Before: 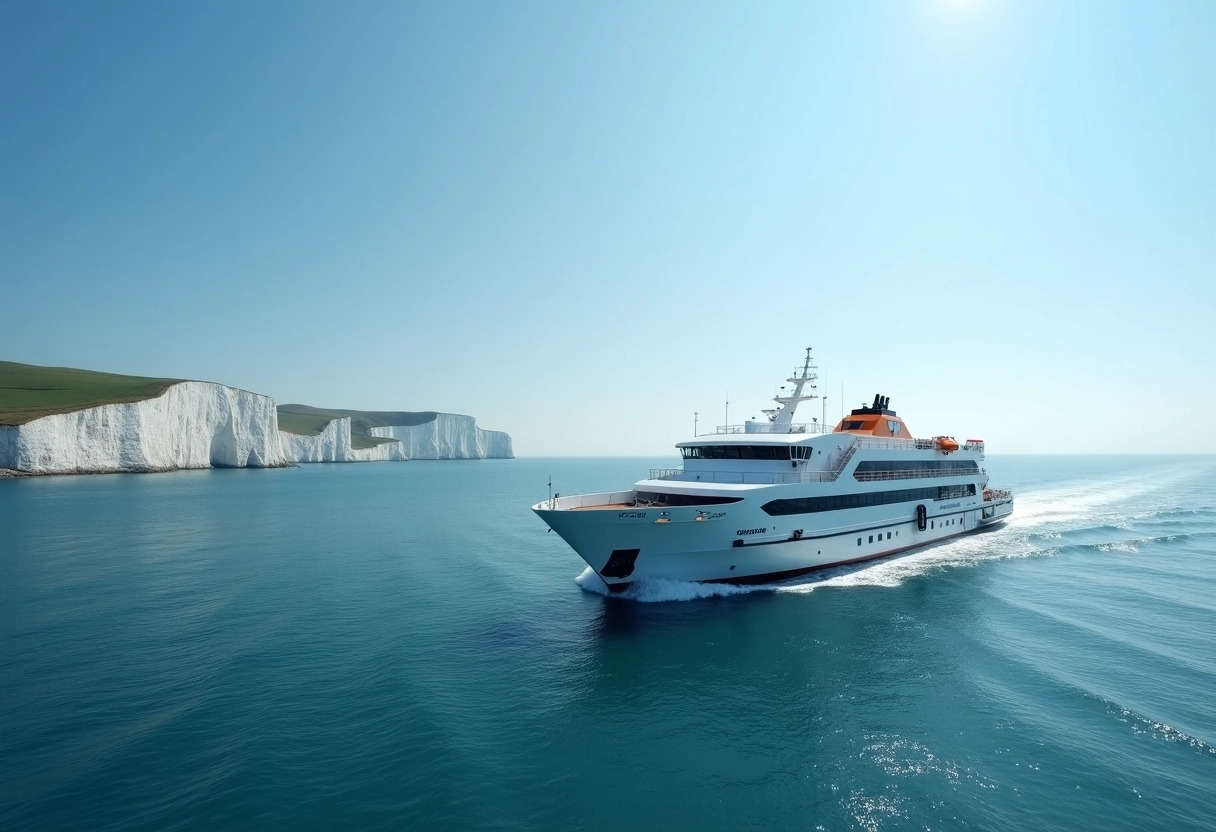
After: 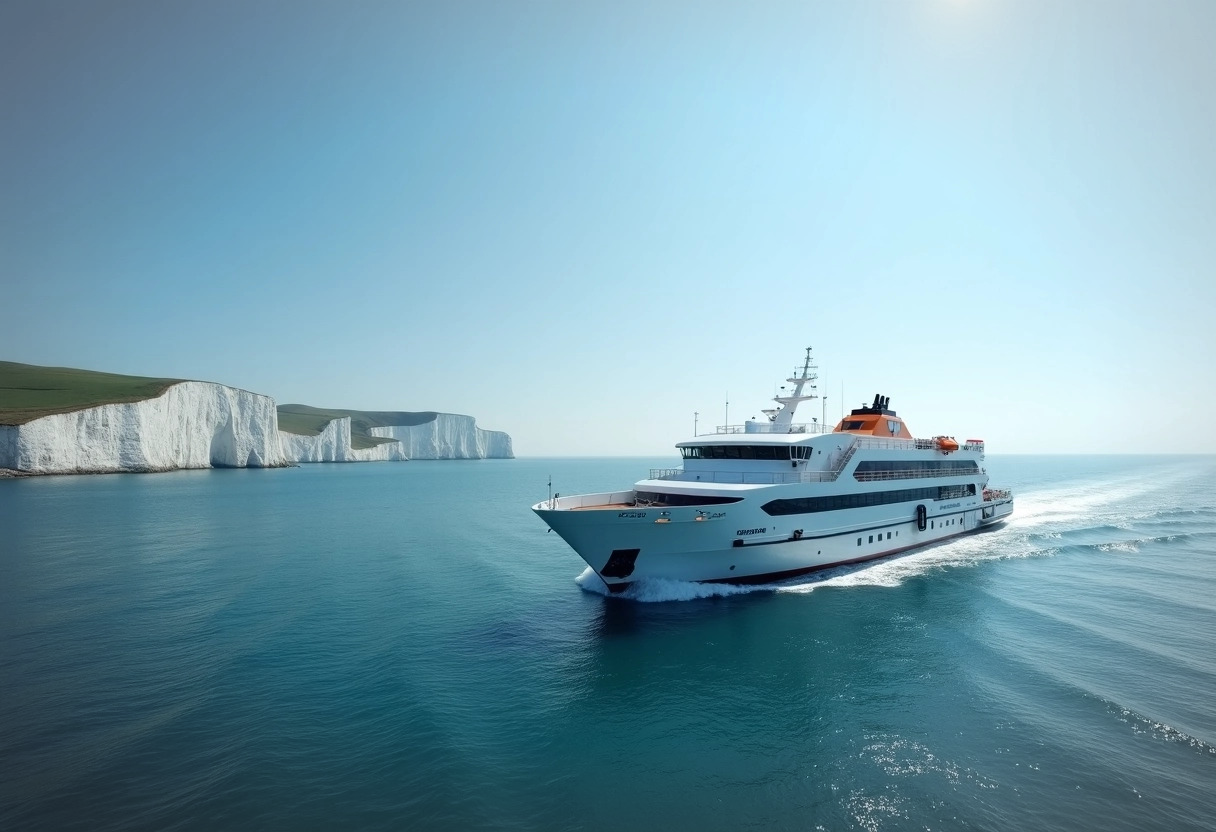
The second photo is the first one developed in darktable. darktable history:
vignetting: fall-off start 79.61%, brightness -0.216, width/height ratio 1.327
